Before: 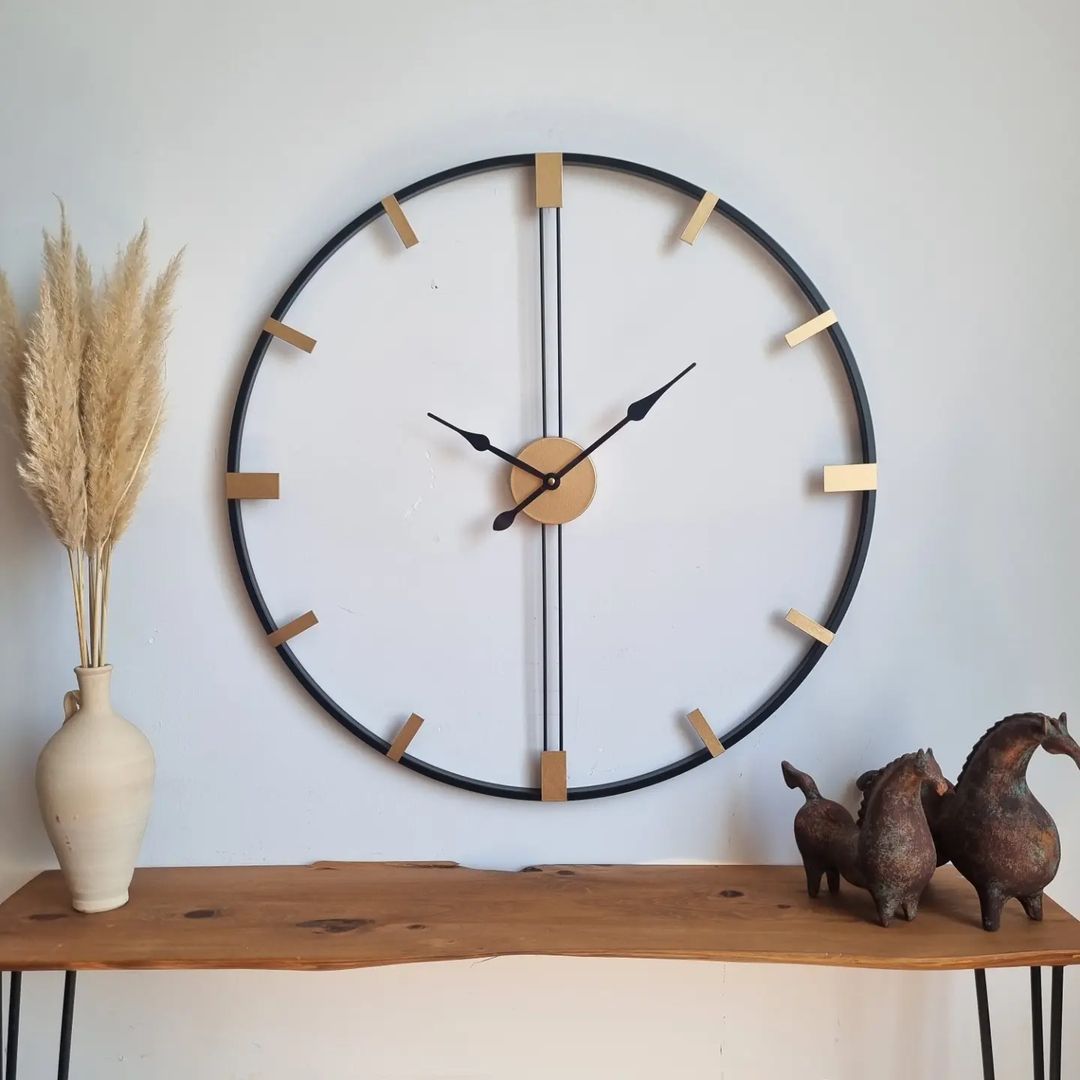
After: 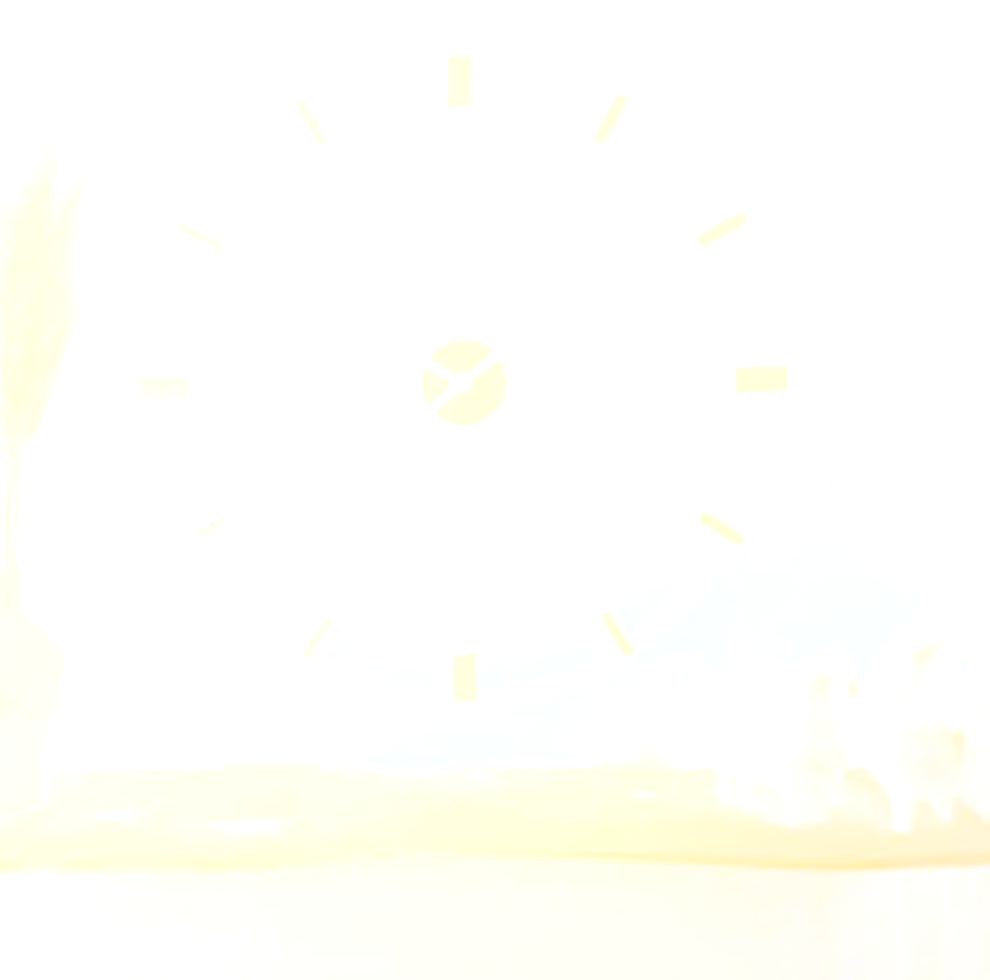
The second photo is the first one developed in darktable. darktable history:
bloom: size 70%, threshold 25%, strength 70%
crop and rotate: left 8.262%, top 9.226%
